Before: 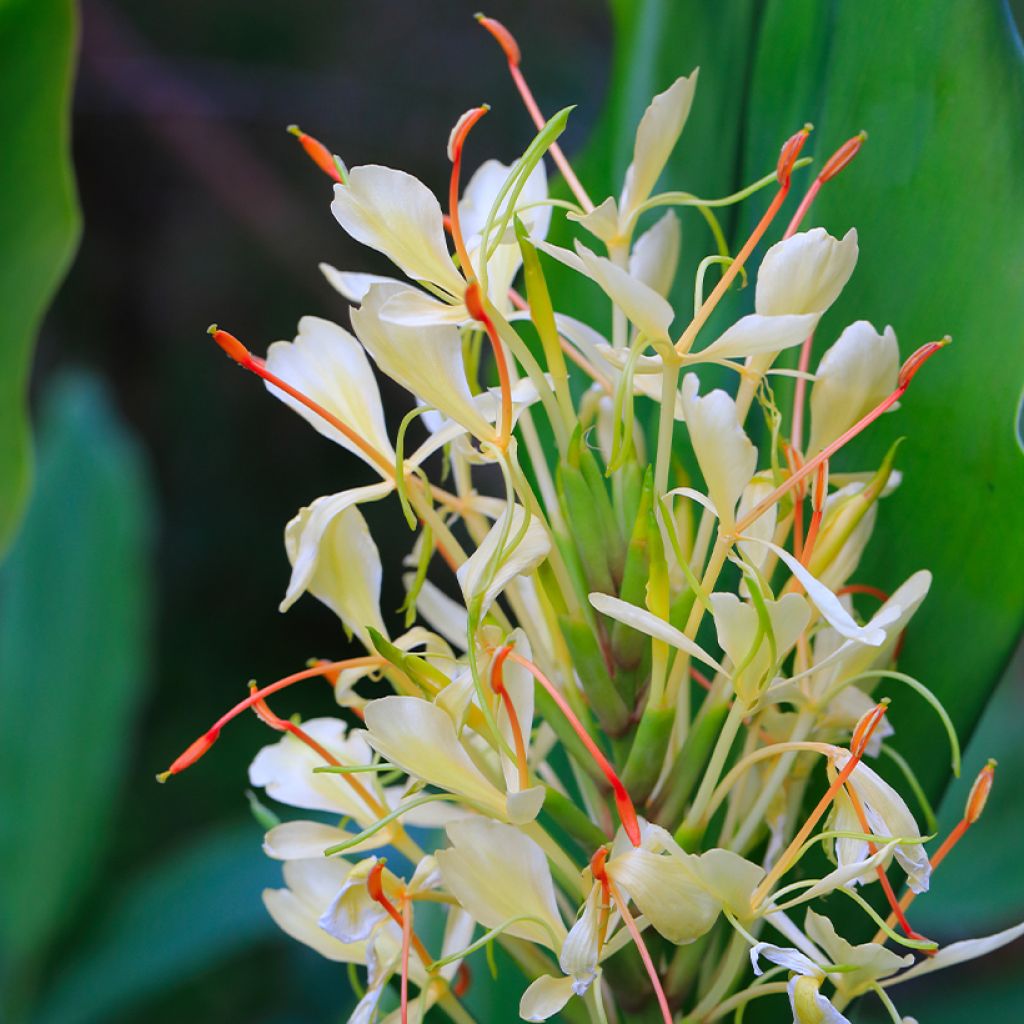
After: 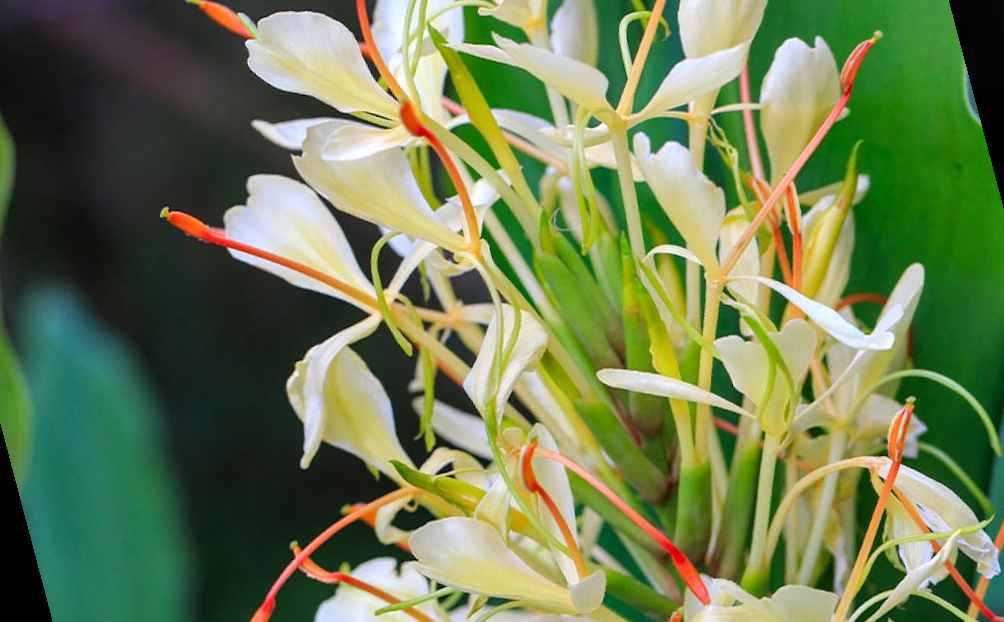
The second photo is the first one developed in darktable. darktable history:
local contrast: on, module defaults
exposure: black level correction 0, exposure 0.2 EV, compensate exposure bias true, compensate highlight preservation false
rotate and perspective: rotation -14.8°, crop left 0.1, crop right 0.903, crop top 0.25, crop bottom 0.748
